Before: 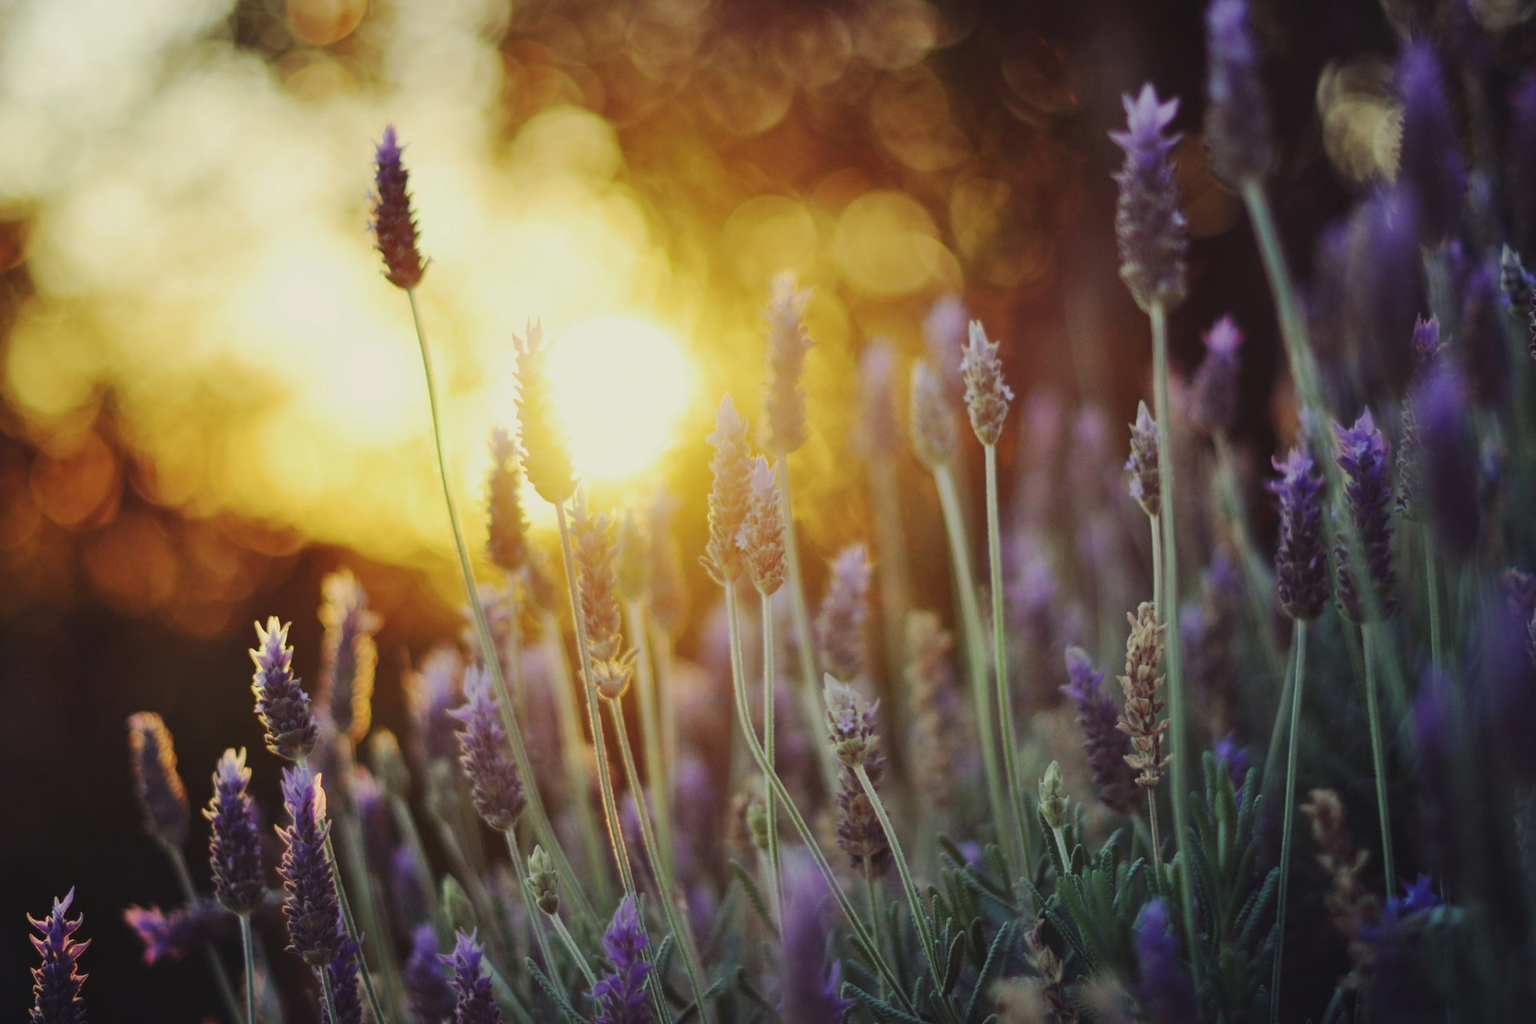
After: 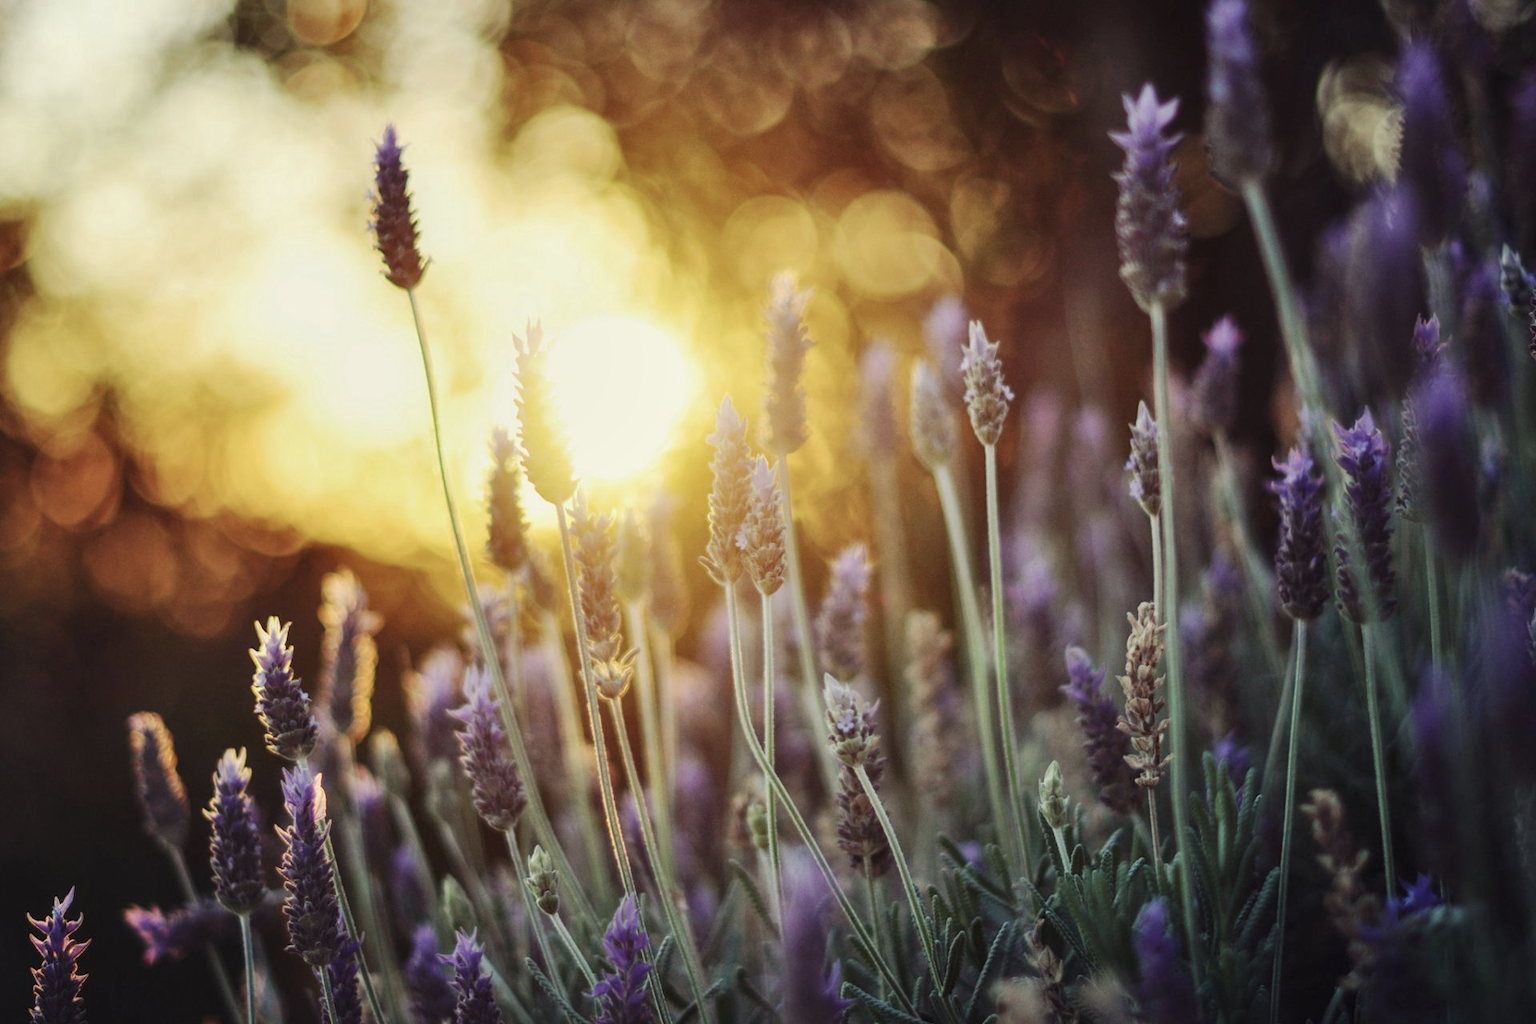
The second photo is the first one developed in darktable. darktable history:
local contrast: on, module defaults
exposure: exposure 0.128 EV, compensate highlight preservation false
contrast brightness saturation: contrast 0.111, saturation -0.162
